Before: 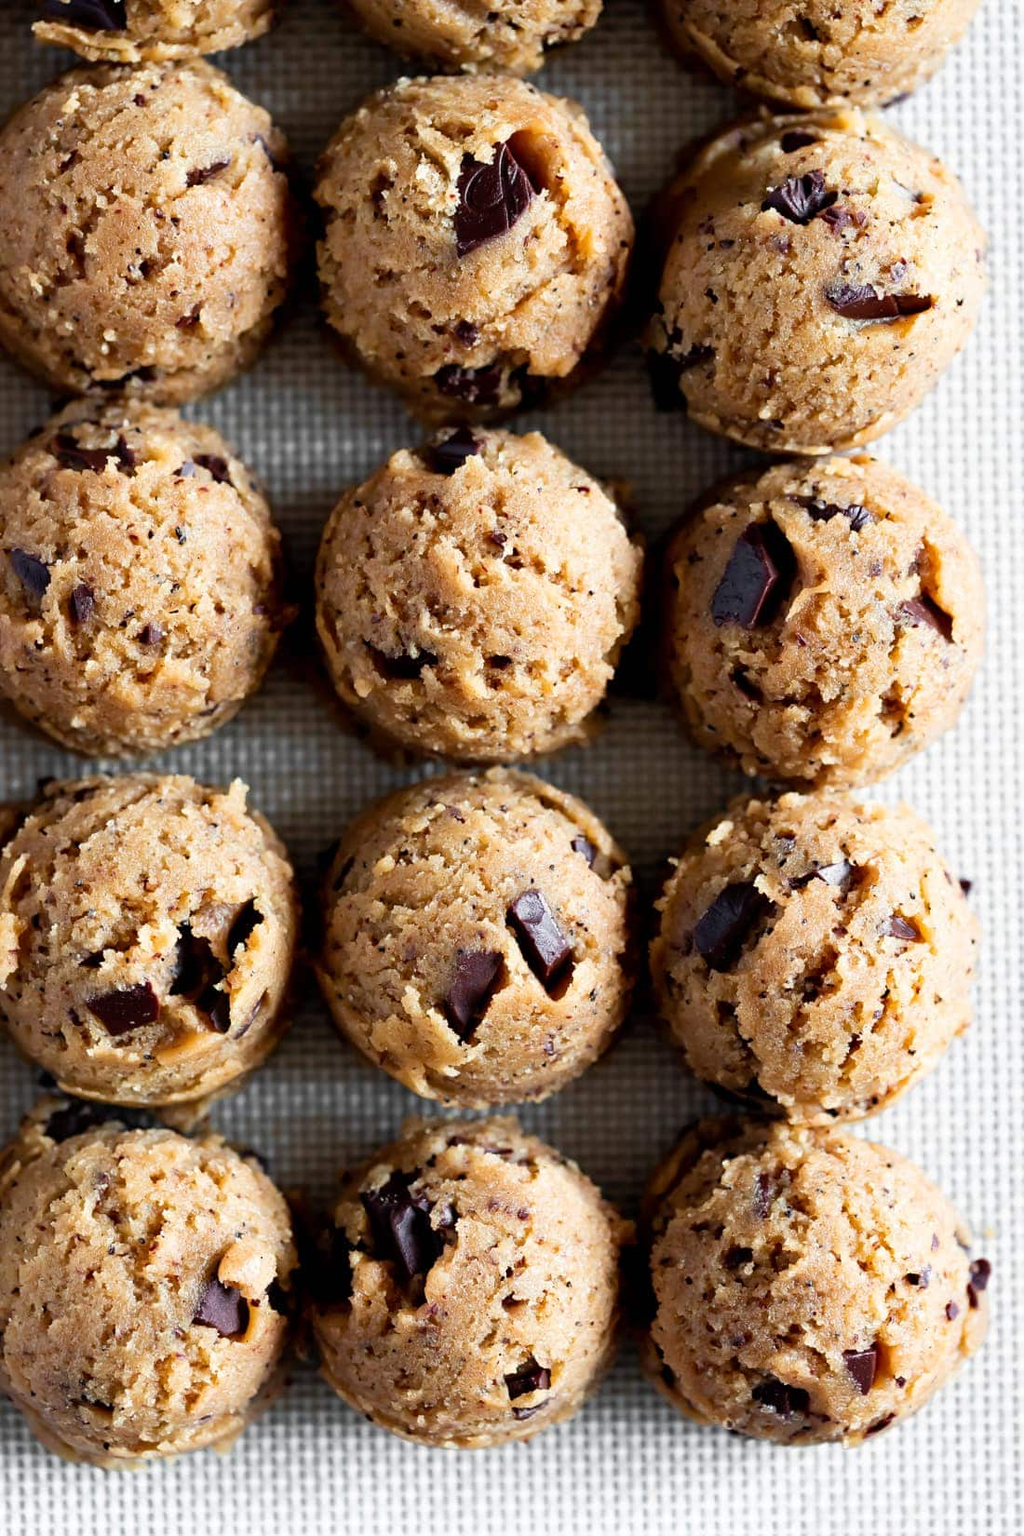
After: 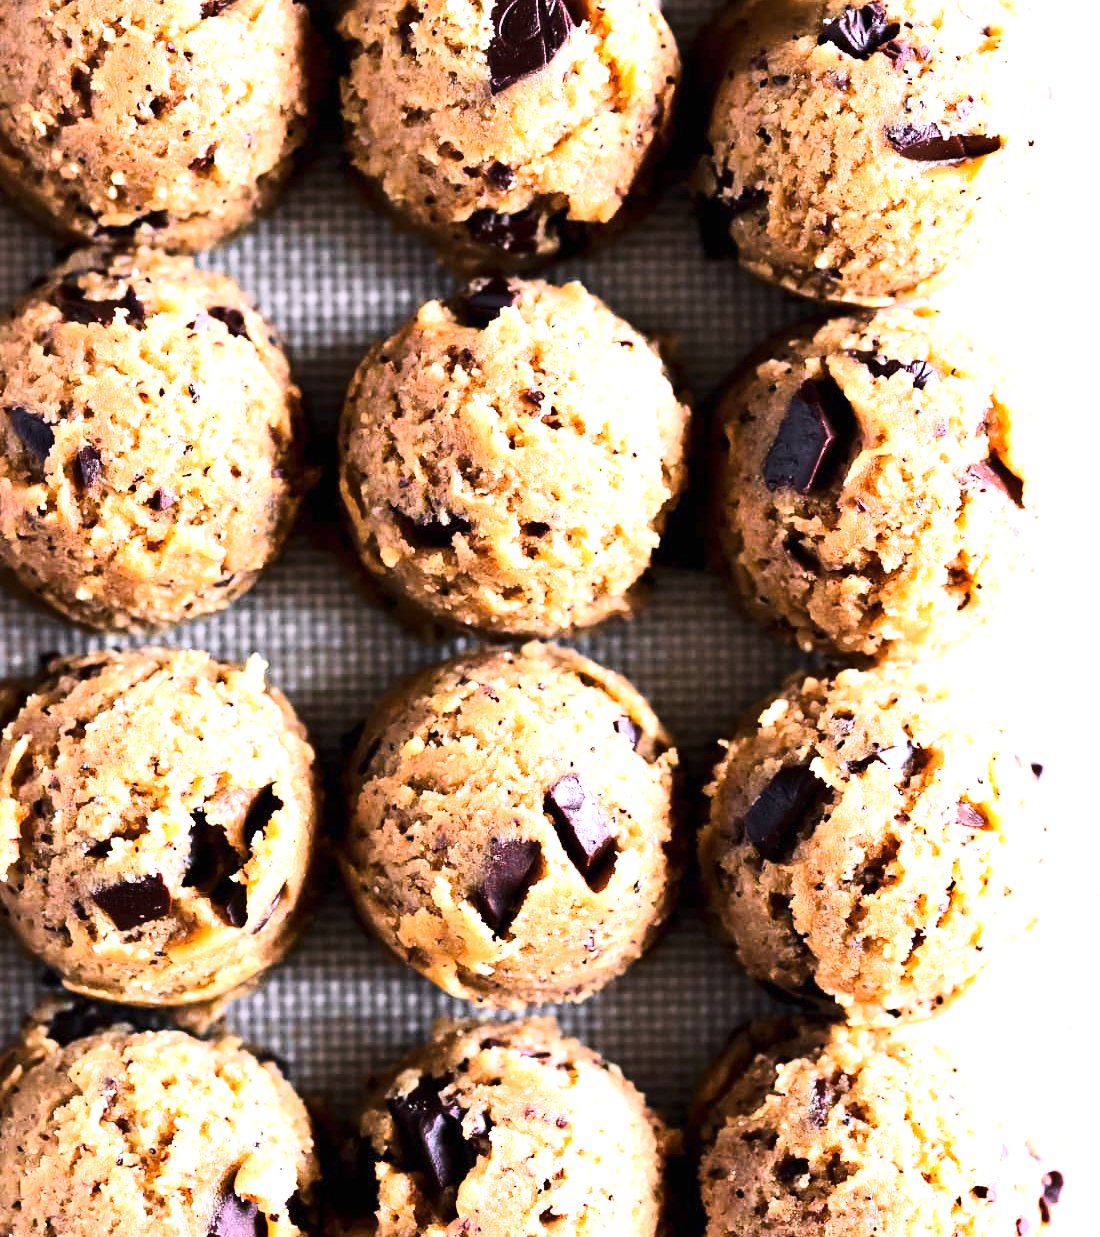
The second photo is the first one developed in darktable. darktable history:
tone curve: curves: ch0 [(0, 0) (0.288, 0.201) (0.683, 0.793) (1, 1)], color space Lab, linked channels, preserve colors none
crop: top 11.038%, bottom 13.962%
exposure: black level correction 0, exposure 1 EV, compensate exposure bias true, compensate highlight preservation false
white balance: red 1.05, blue 1.072
